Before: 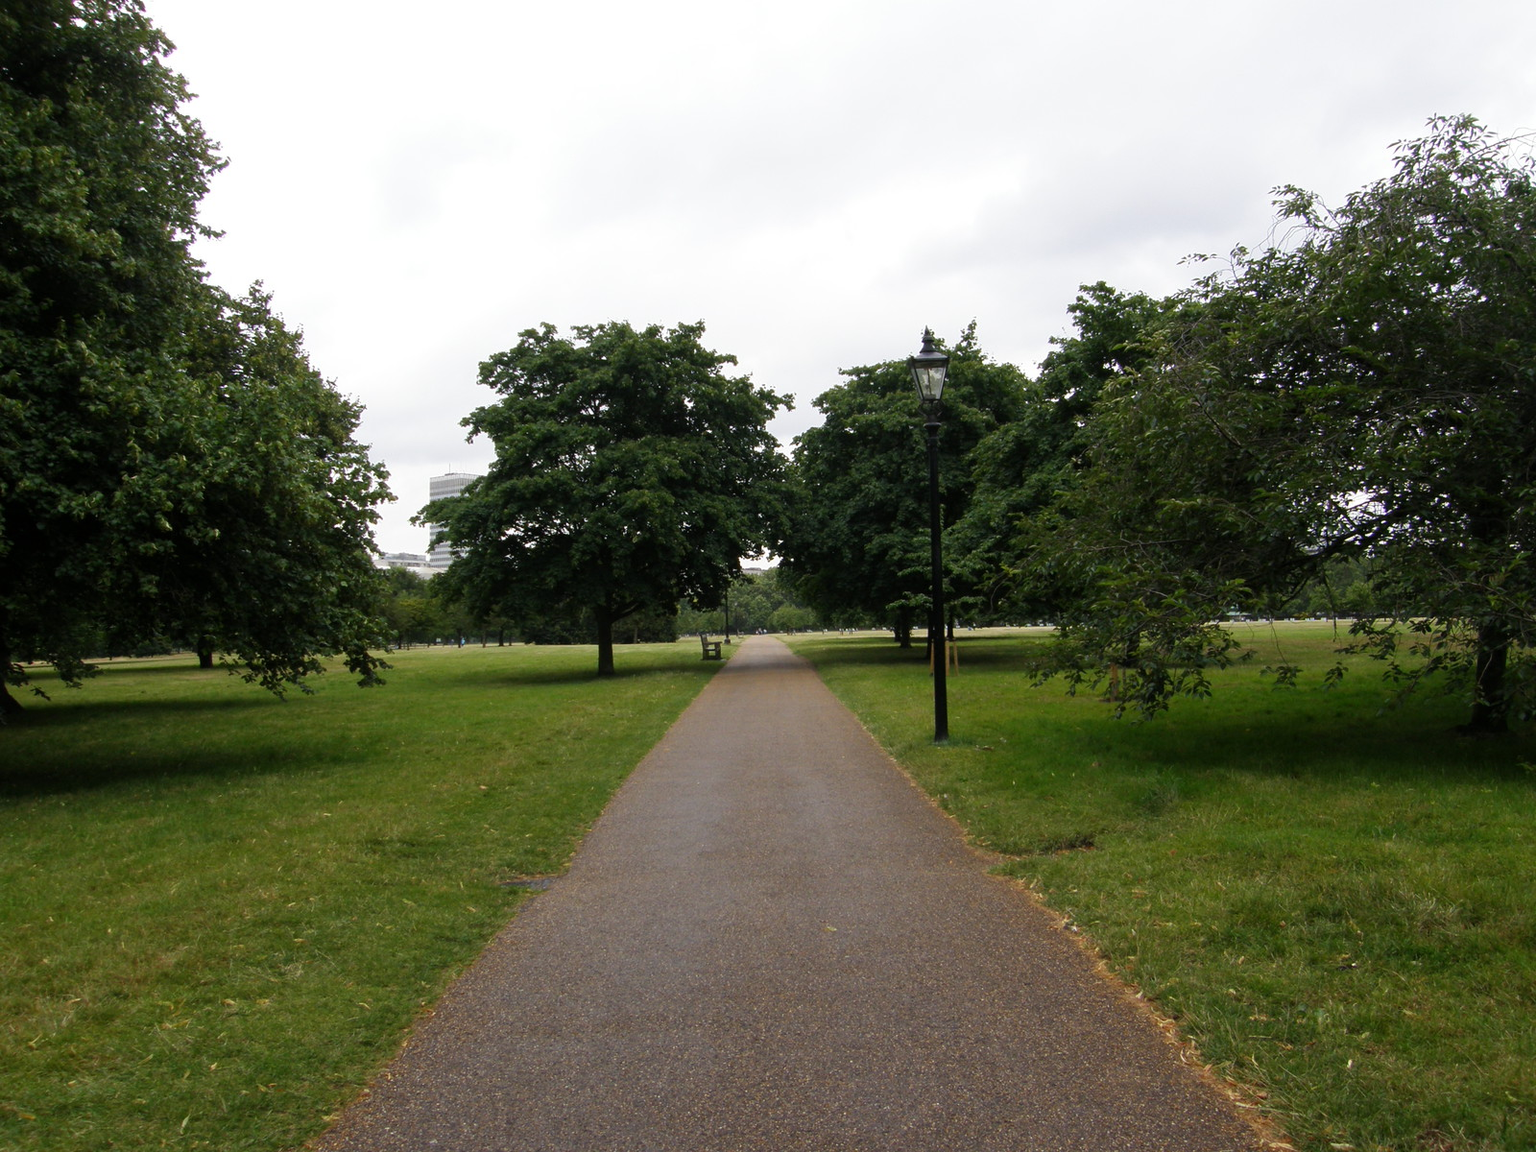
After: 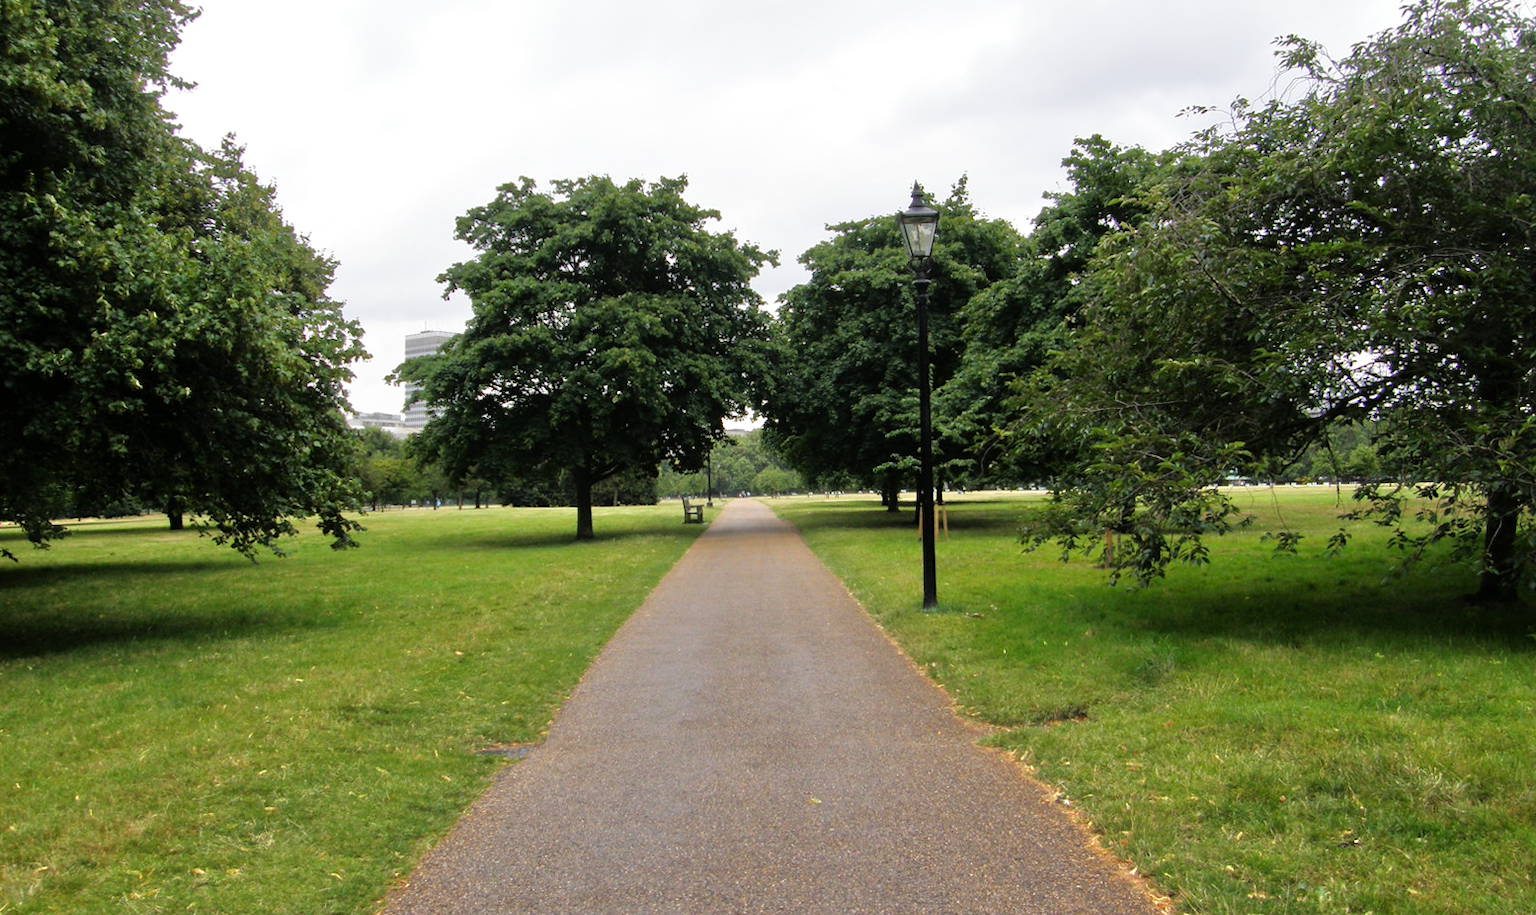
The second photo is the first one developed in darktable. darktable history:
tone equalizer: -7 EV 0.15 EV, -6 EV 0.6 EV, -5 EV 1.15 EV, -4 EV 1.33 EV, -3 EV 1.15 EV, -2 EV 0.6 EV, -1 EV 0.15 EV, mask exposure compensation -0.5 EV
rotate and perspective: rotation 0.192°, lens shift (horizontal) -0.015, crop left 0.005, crop right 0.996, crop top 0.006, crop bottom 0.99
crop and rotate: left 1.814%, top 12.818%, right 0.25%, bottom 9.225%
